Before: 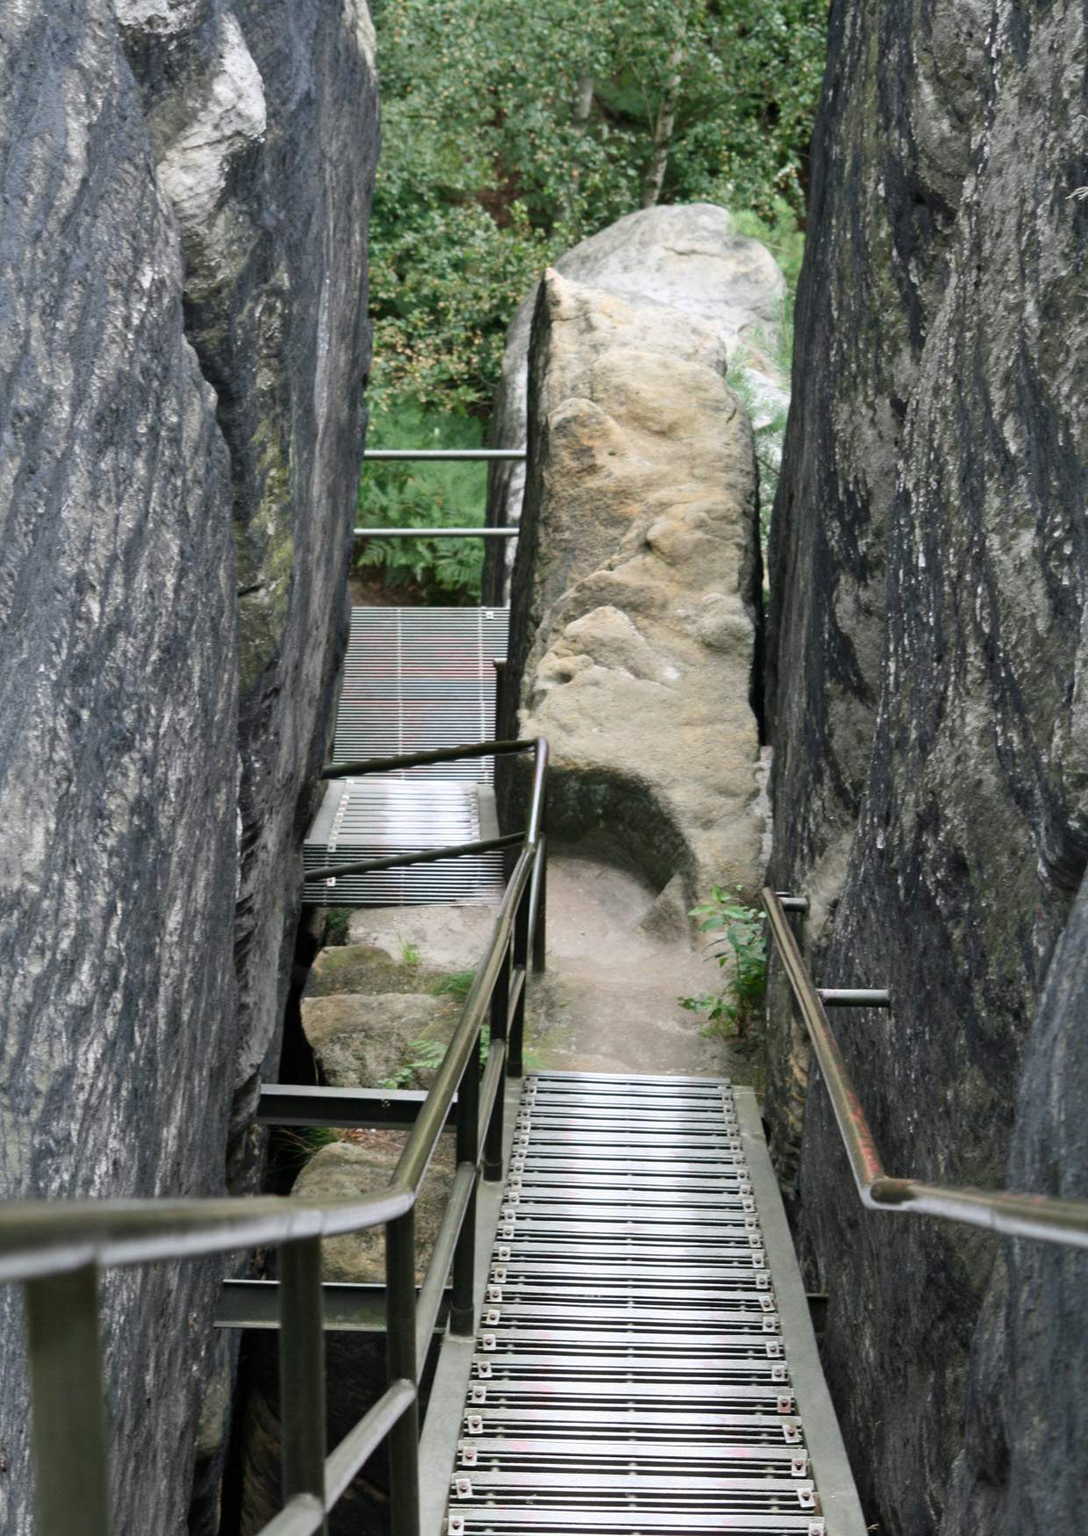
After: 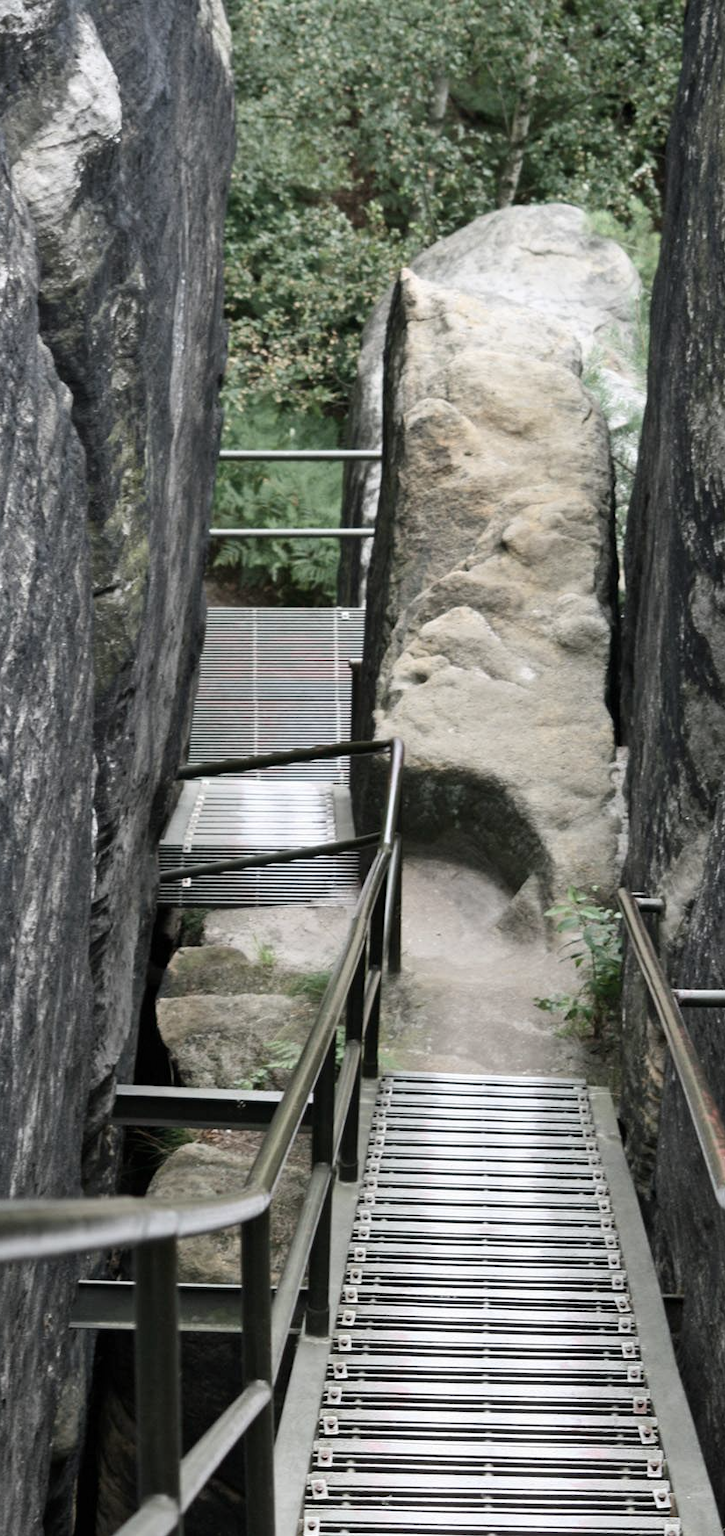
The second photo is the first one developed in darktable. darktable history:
crop and rotate: left 13.409%, right 19.924%
contrast brightness saturation: contrast 0.1, saturation -0.36
